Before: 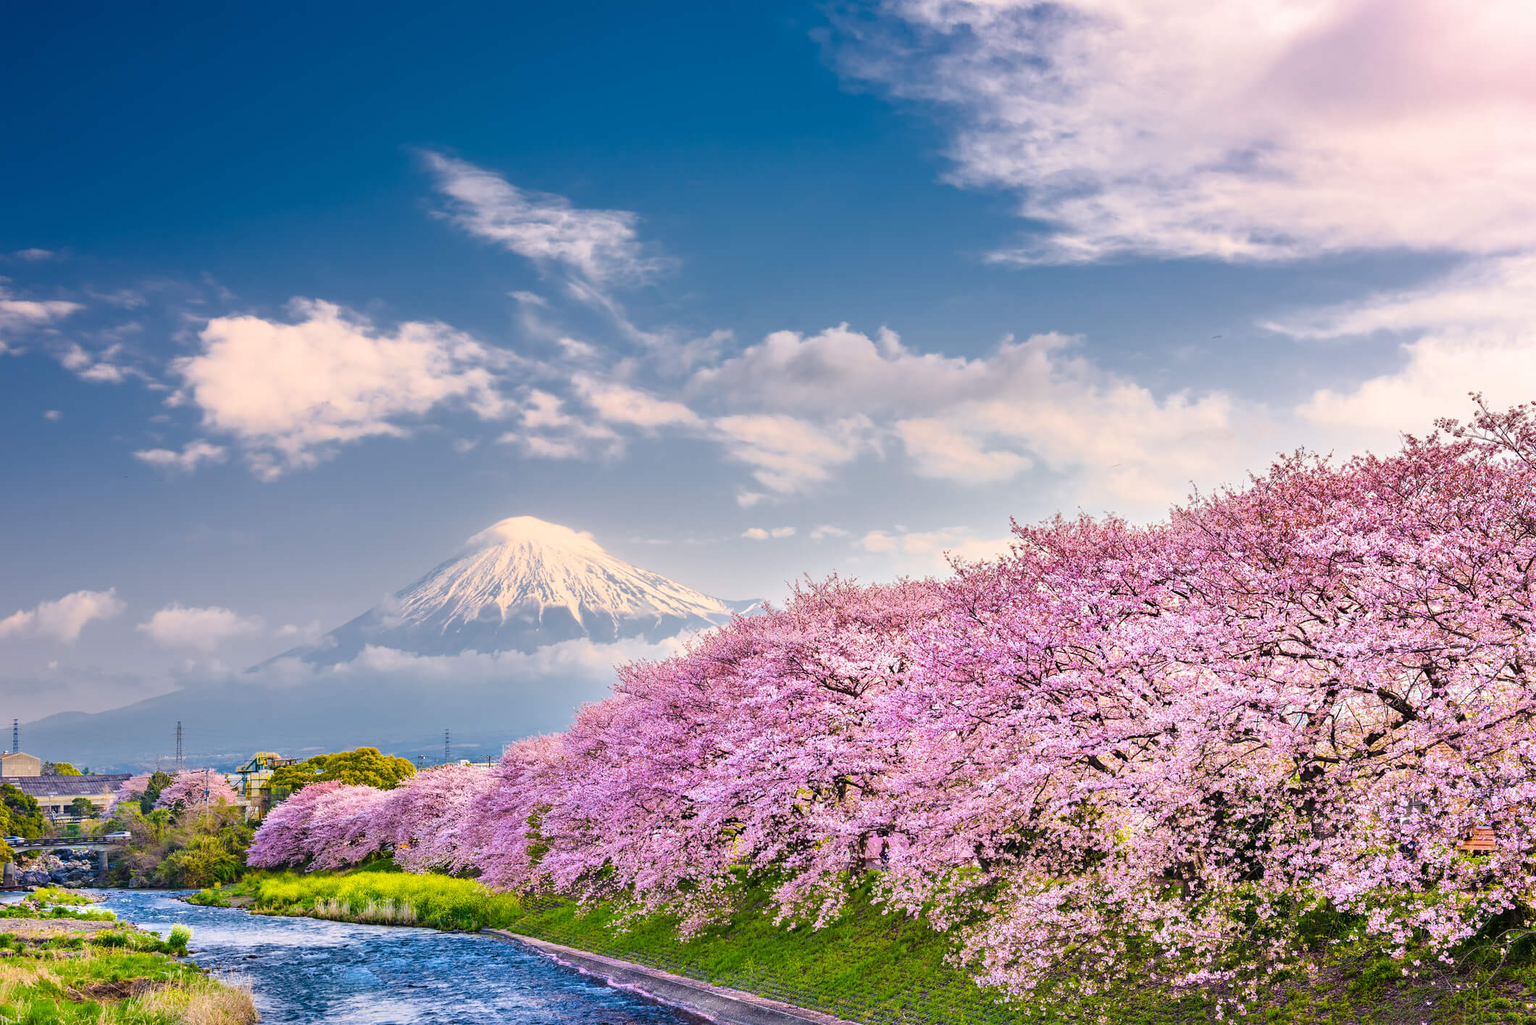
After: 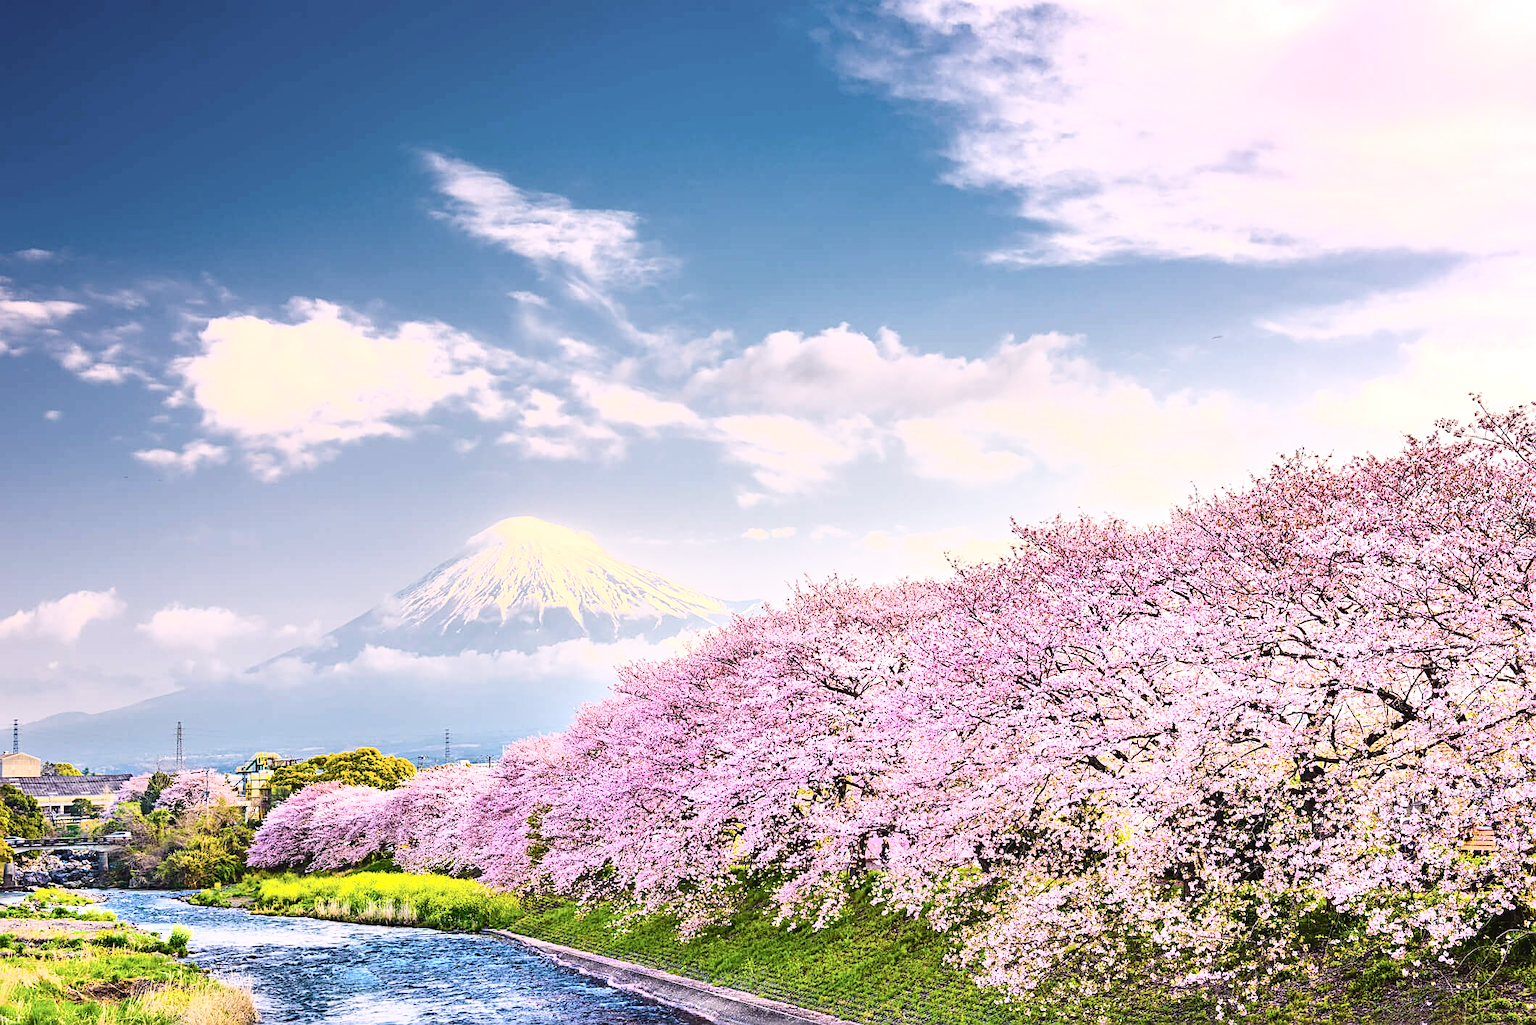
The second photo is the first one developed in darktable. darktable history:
sharpen: on, module defaults
tone equalizer: -8 EV -0.417 EV, -7 EV -0.389 EV, -6 EV -0.333 EV, -5 EV -0.222 EV, -3 EV 0.222 EV, -2 EV 0.333 EV, -1 EV 0.389 EV, +0 EV 0.417 EV, edges refinement/feathering 500, mask exposure compensation -1.57 EV, preserve details no
tone curve: curves: ch0 [(0.003, 0.029) (0.202, 0.232) (0.46, 0.56) (0.611, 0.739) (0.843, 0.941) (1, 0.99)]; ch1 [(0, 0) (0.35, 0.356) (0.45, 0.453) (0.508, 0.515) (0.617, 0.601) (1, 1)]; ch2 [(0, 0) (0.456, 0.469) (0.5, 0.5) (0.556, 0.566) (0.635, 0.642) (1, 1)], color space Lab, independent channels, preserve colors none
